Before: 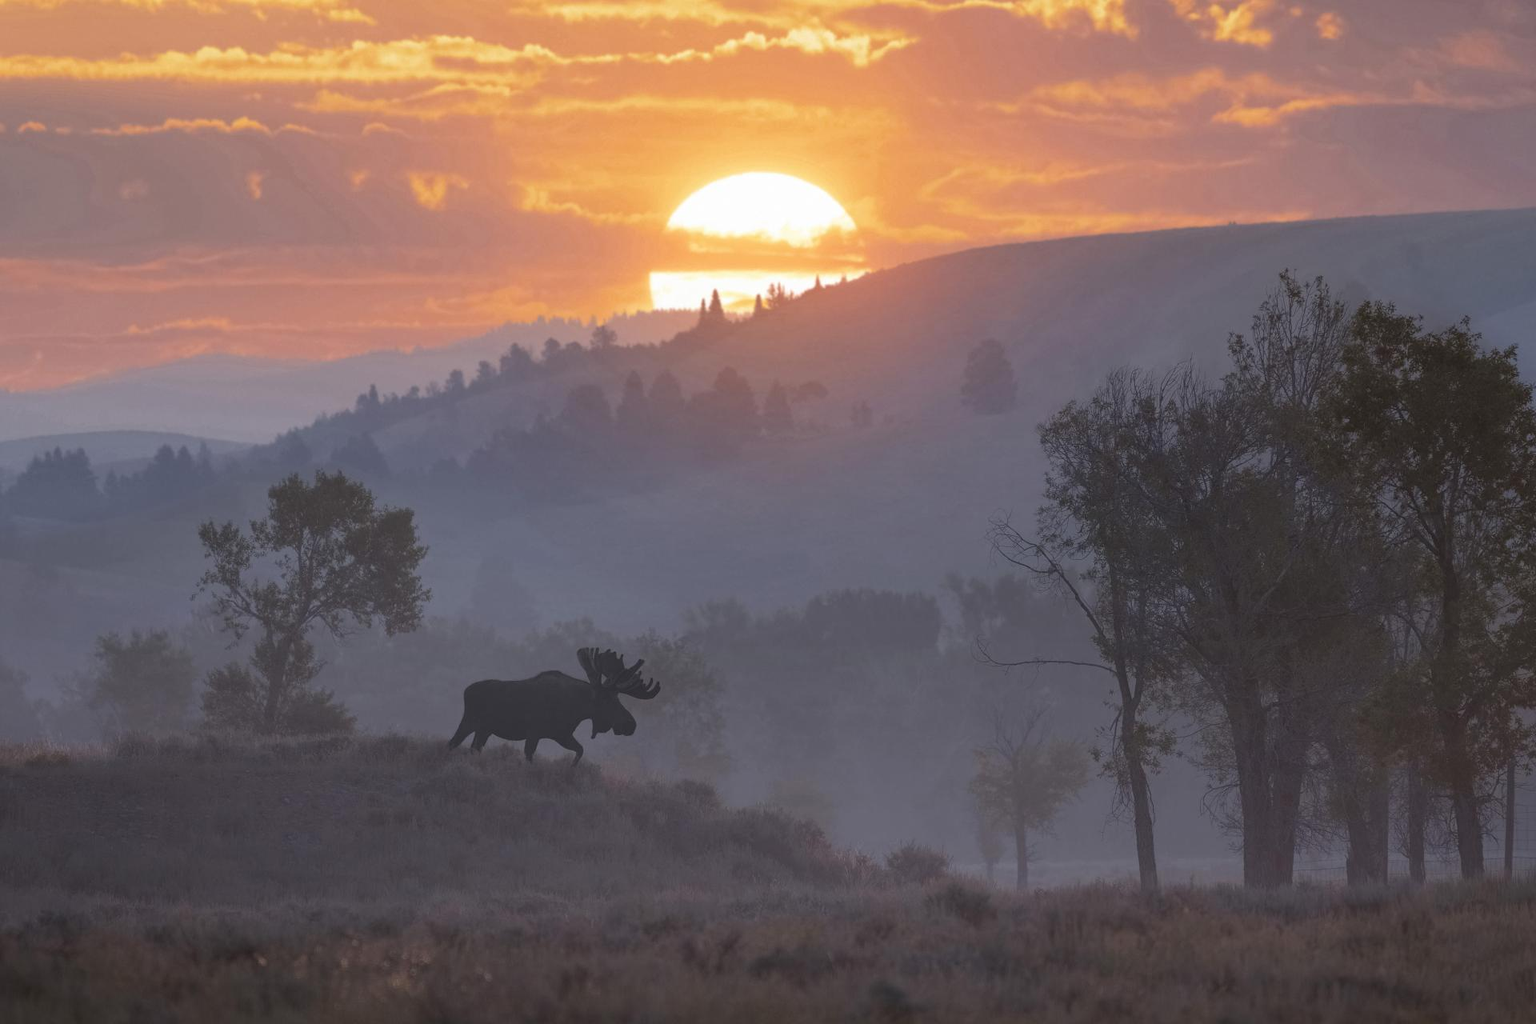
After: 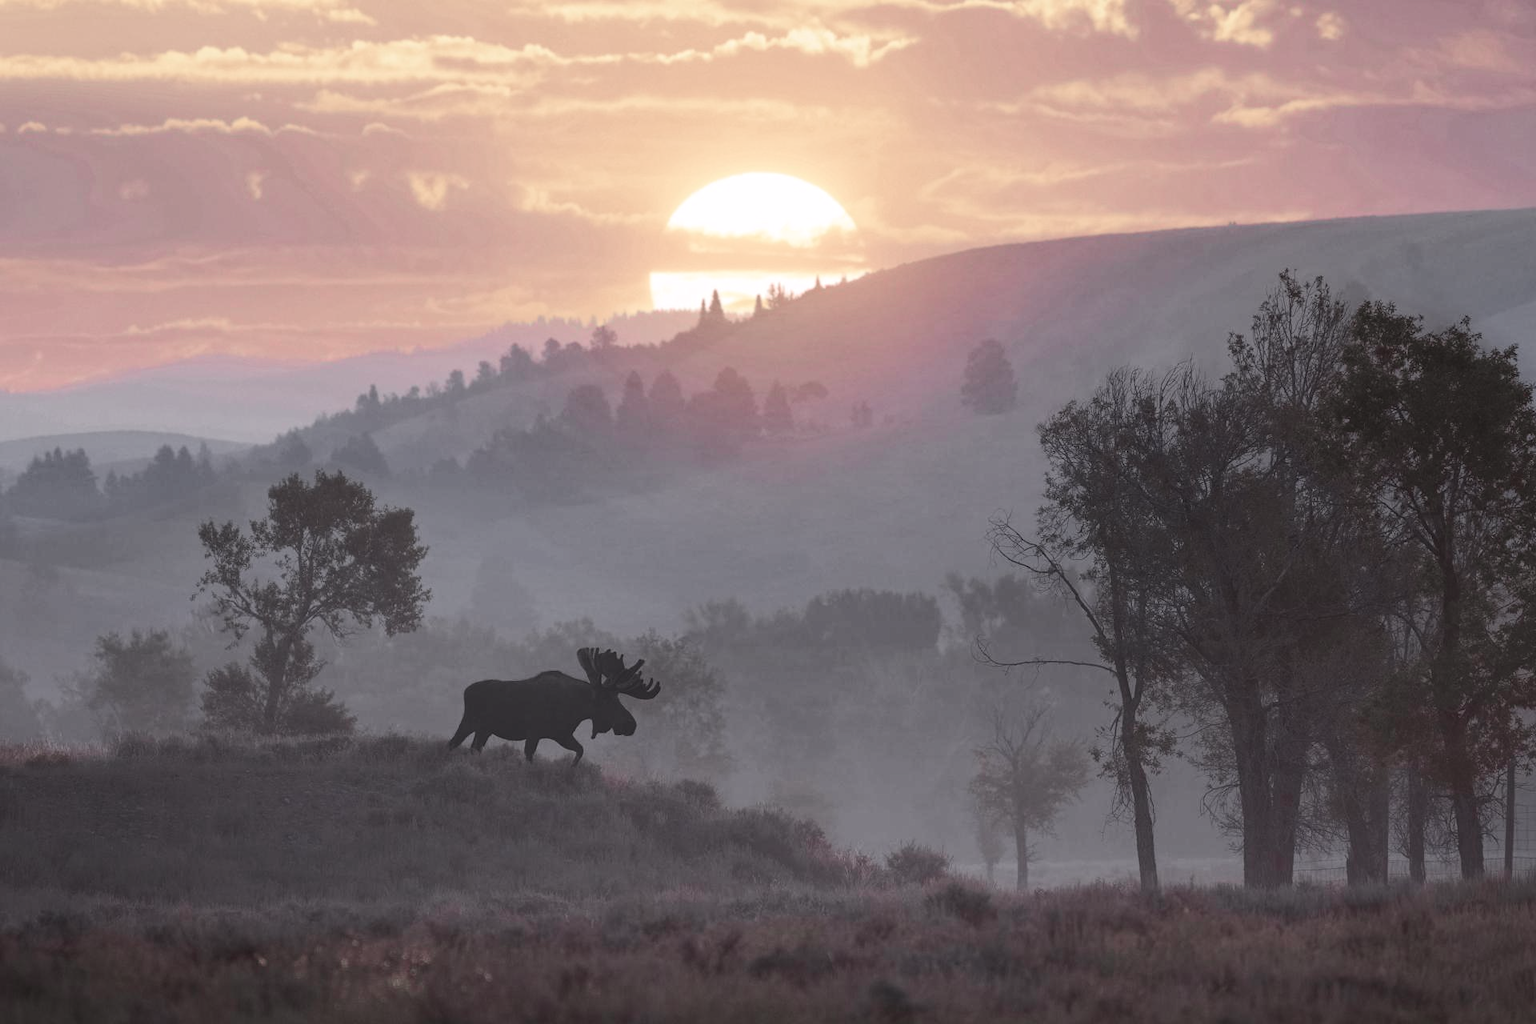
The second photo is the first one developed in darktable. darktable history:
tone curve: curves: ch0 [(0, 0.023) (0.103, 0.087) (0.295, 0.297) (0.445, 0.531) (0.553, 0.665) (0.735, 0.843) (0.994, 1)]; ch1 [(0, 0) (0.414, 0.395) (0.447, 0.447) (0.485, 0.5) (0.512, 0.524) (0.542, 0.581) (0.581, 0.632) (0.646, 0.715) (1, 1)]; ch2 [(0, 0) (0.369, 0.388) (0.449, 0.431) (0.478, 0.471) (0.516, 0.517) (0.579, 0.624) (0.674, 0.775) (1, 1)], color space Lab, independent channels, preserve colors none
color zones: curves: ch1 [(0, 0.34) (0.143, 0.164) (0.286, 0.152) (0.429, 0.176) (0.571, 0.173) (0.714, 0.188) (0.857, 0.199) (1, 0.34)]
